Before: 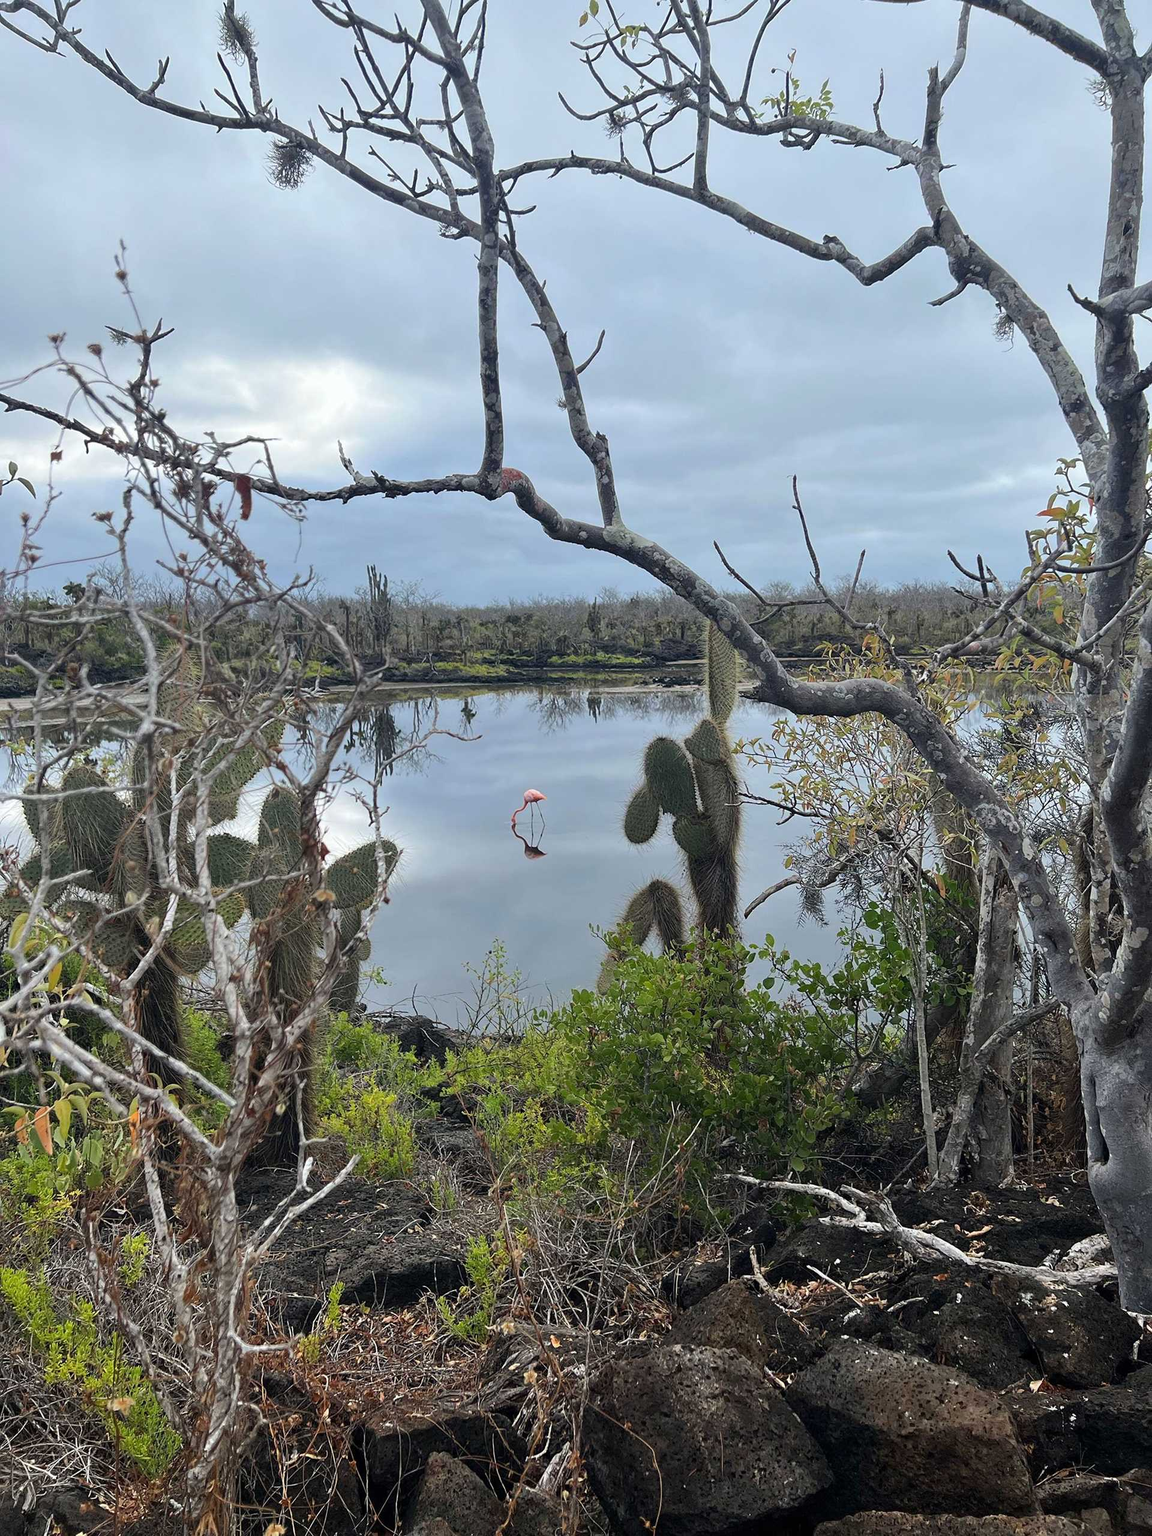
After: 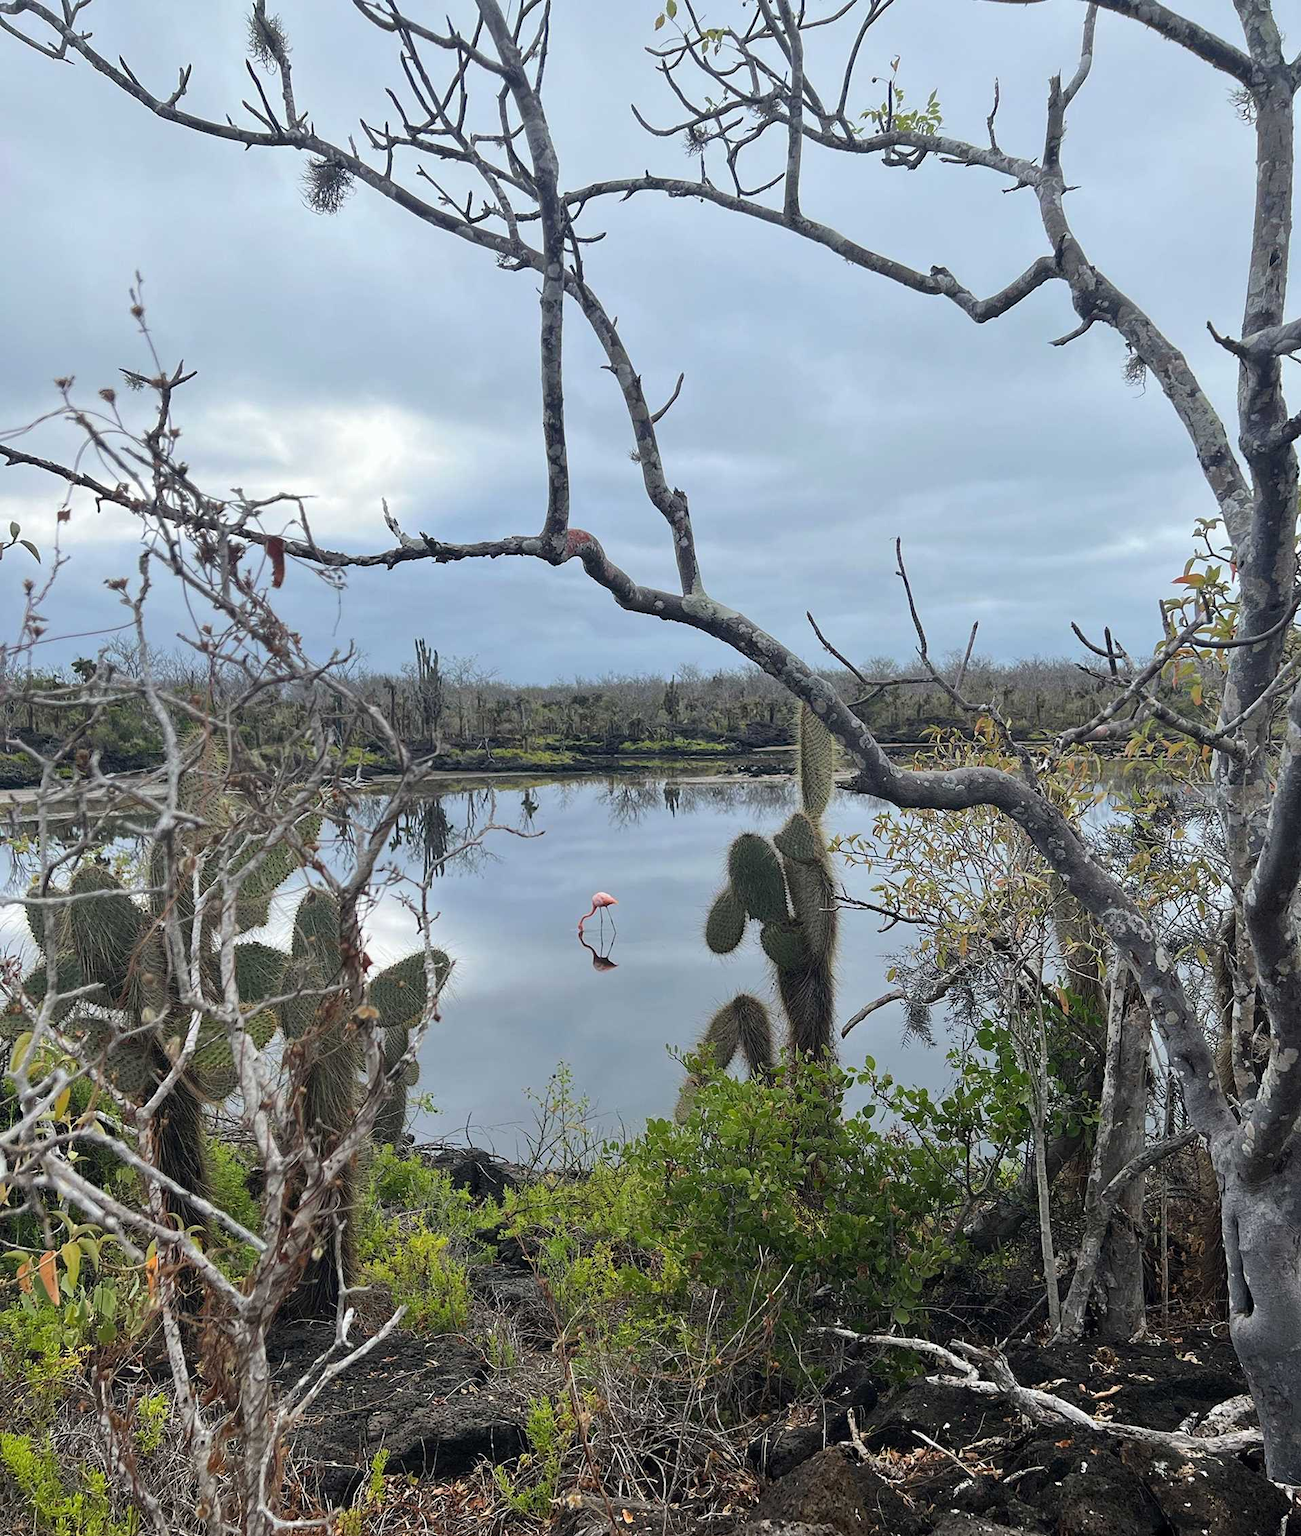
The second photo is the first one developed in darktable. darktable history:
crop and rotate: top 0%, bottom 11.49%
